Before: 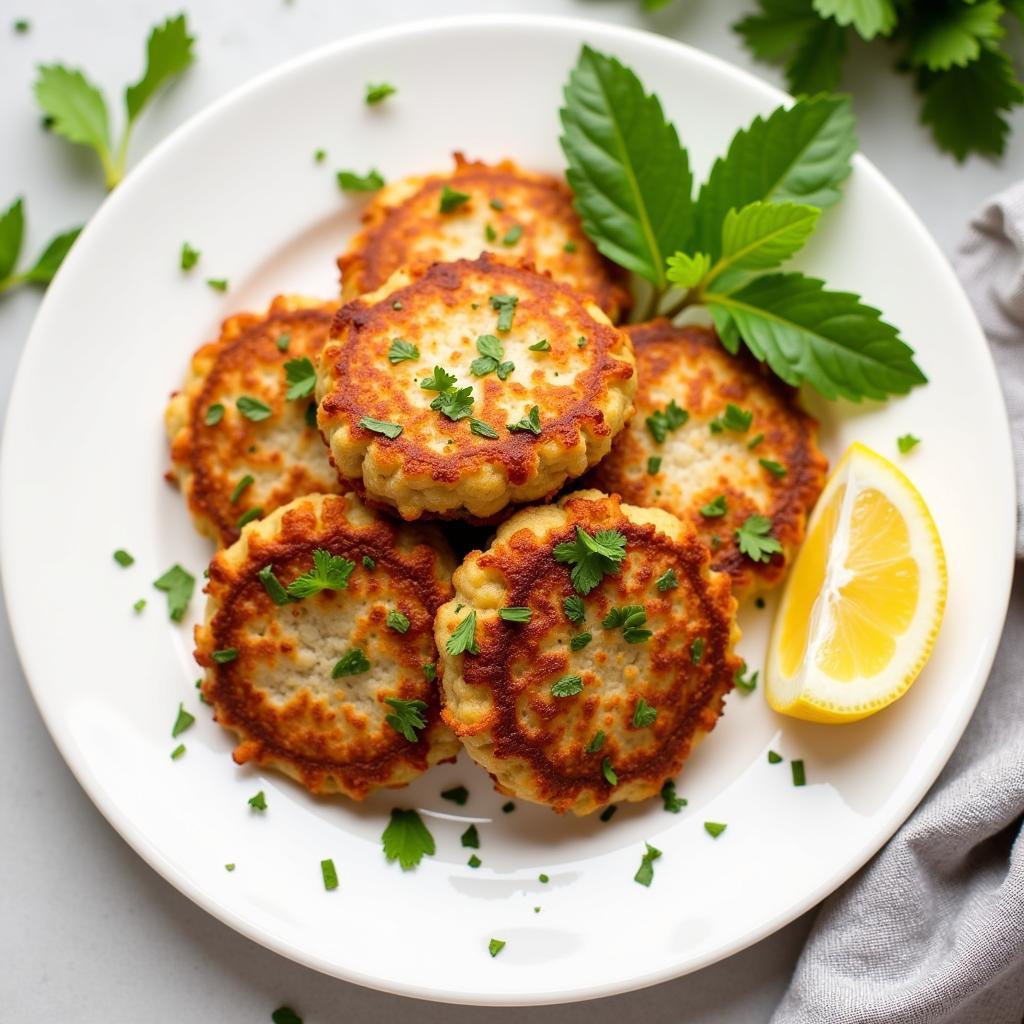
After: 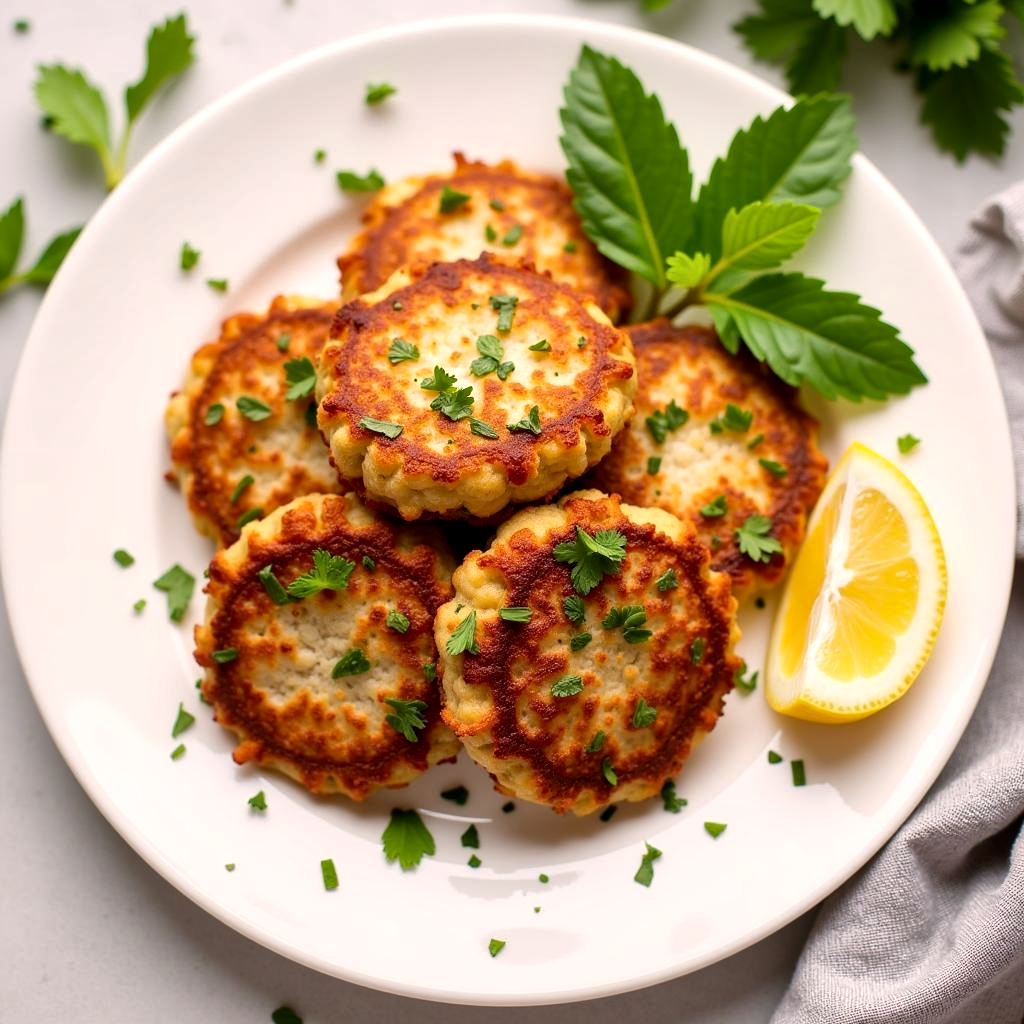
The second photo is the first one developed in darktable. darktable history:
color correction: highlights a* 7.34, highlights b* 4.37
local contrast: mode bilateral grid, contrast 20, coarseness 50, detail 140%, midtone range 0.2
white balance: red 0.978, blue 0.999
